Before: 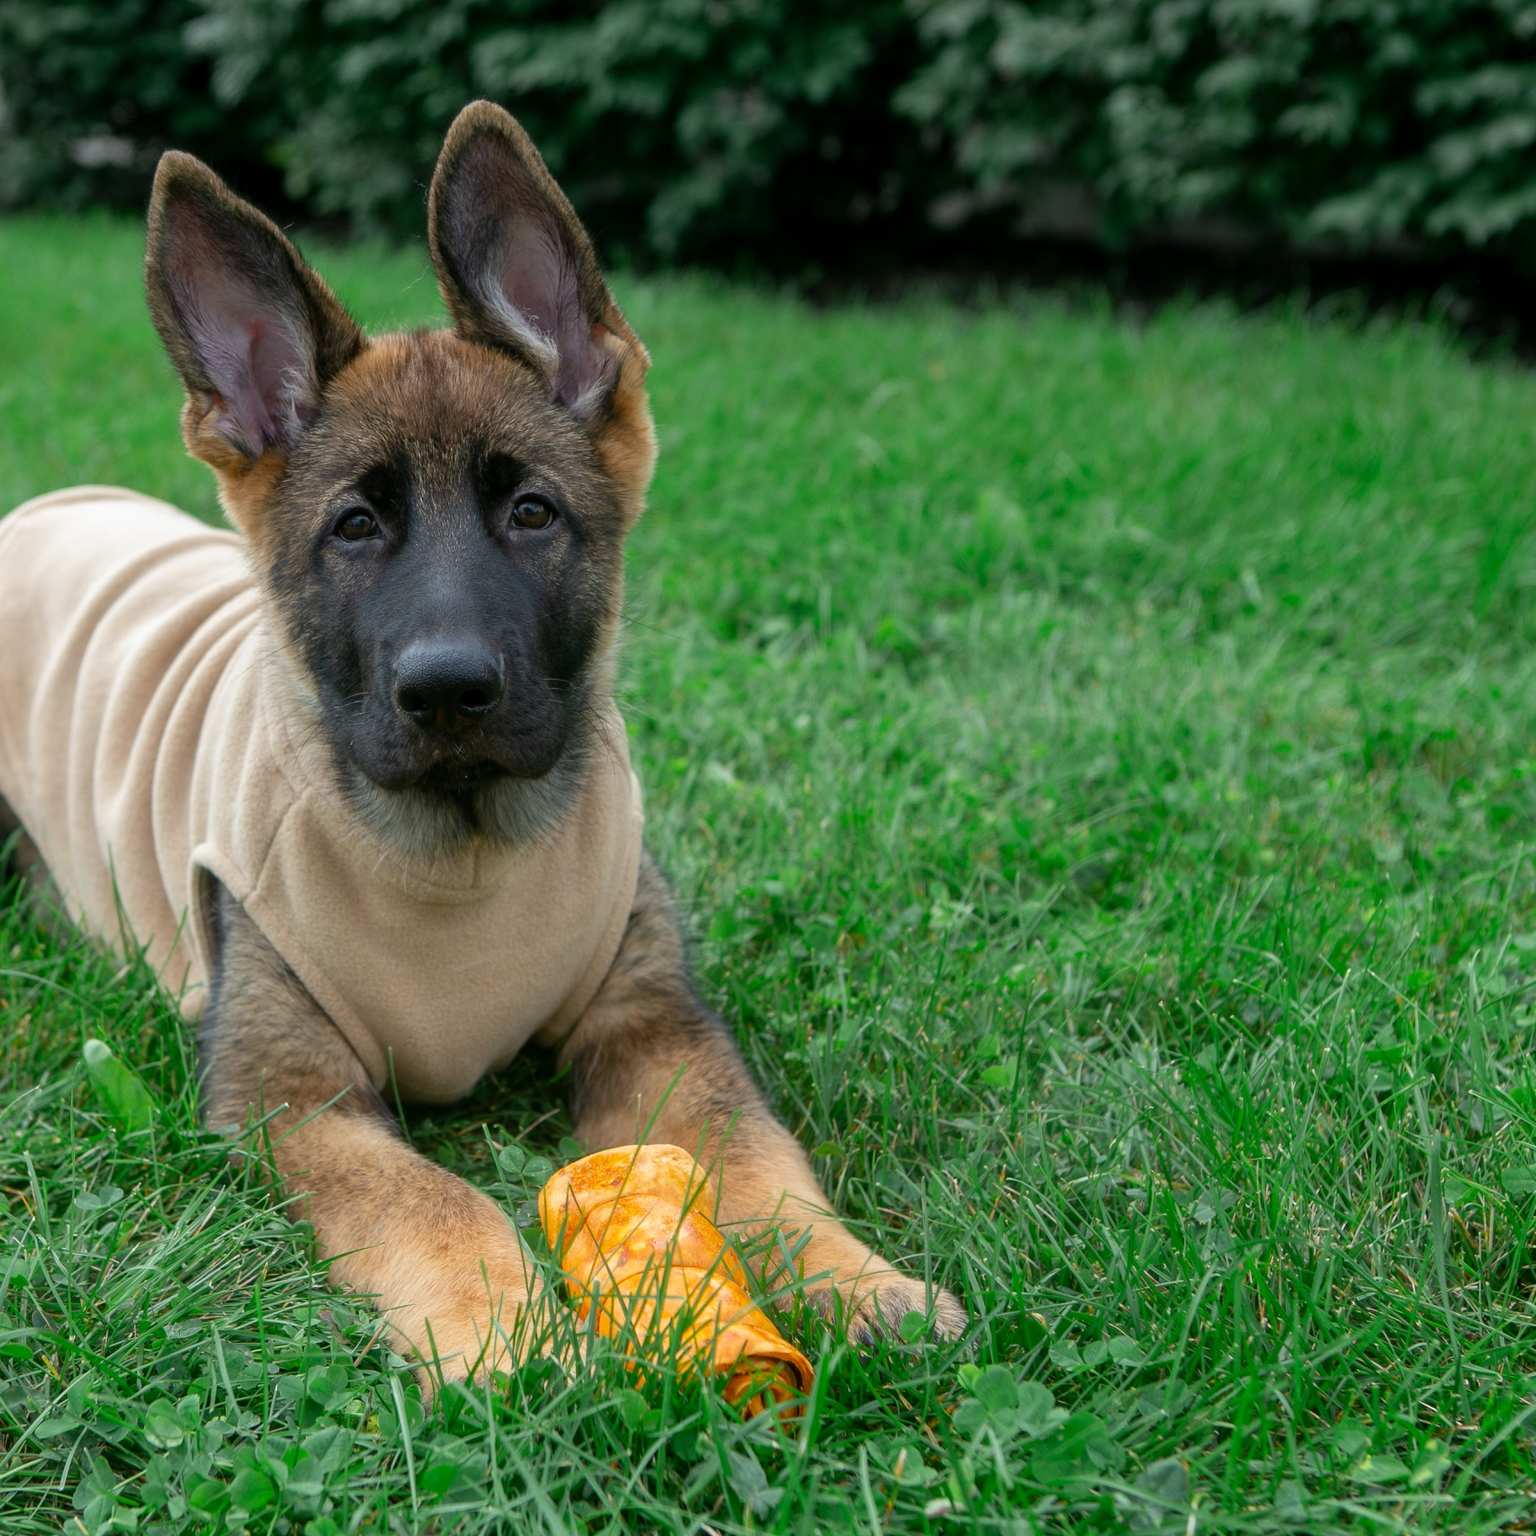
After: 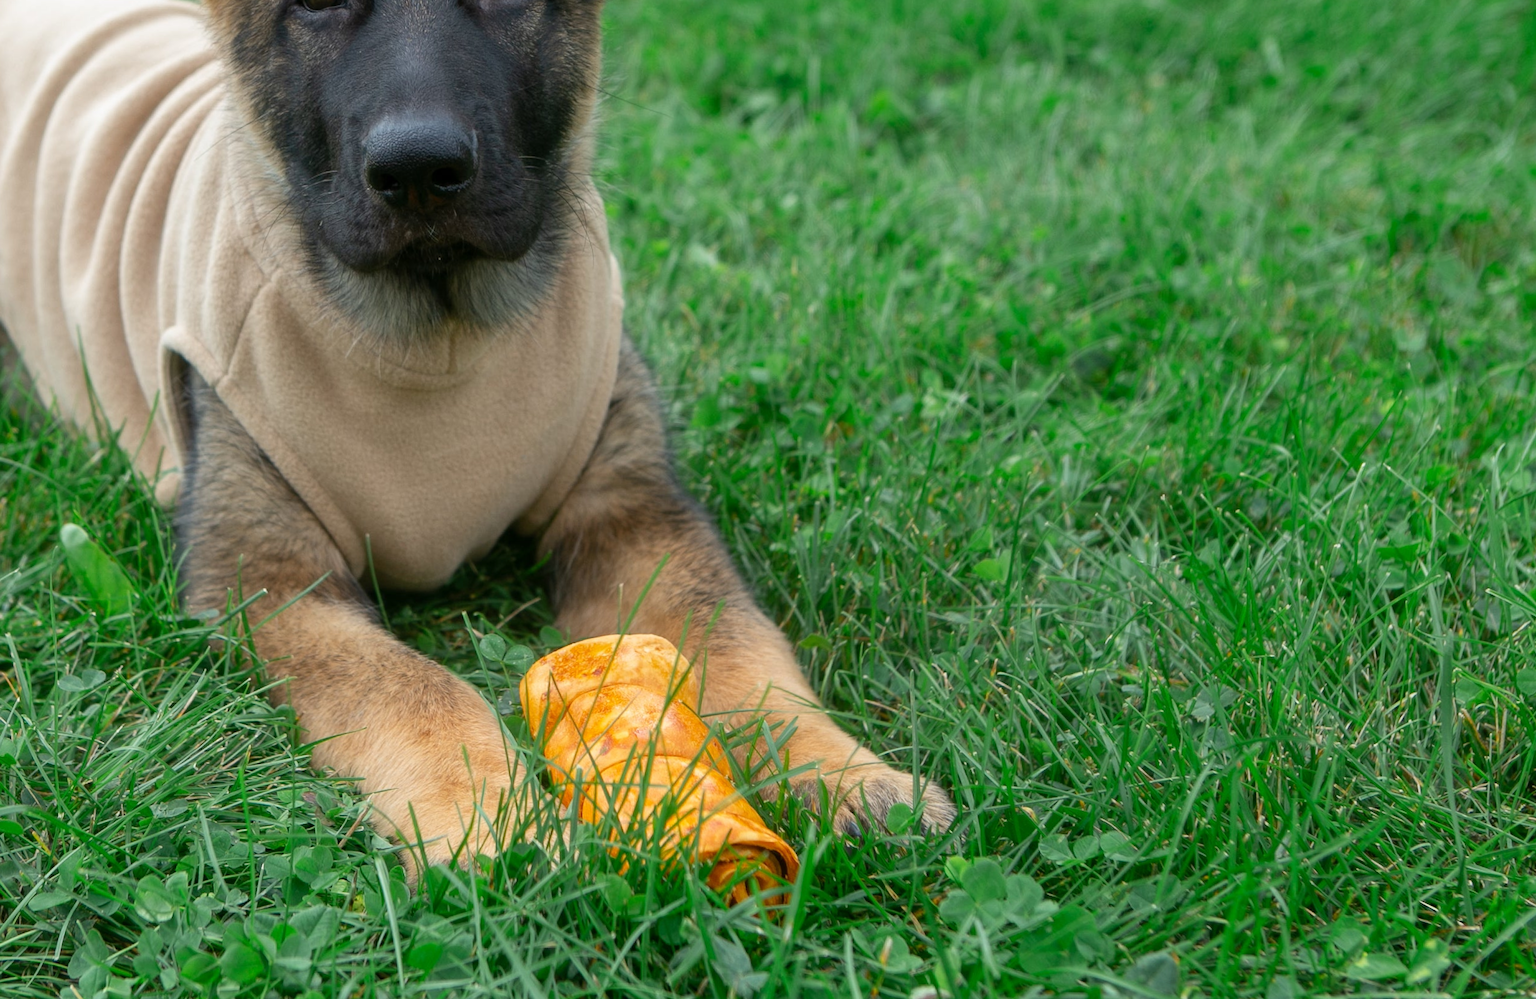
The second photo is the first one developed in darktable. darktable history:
rotate and perspective: rotation 0.074°, lens shift (vertical) 0.096, lens shift (horizontal) -0.041, crop left 0.043, crop right 0.952, crop top 0.024, crop bottom 0.979
crop and rotate: top 36.435%
